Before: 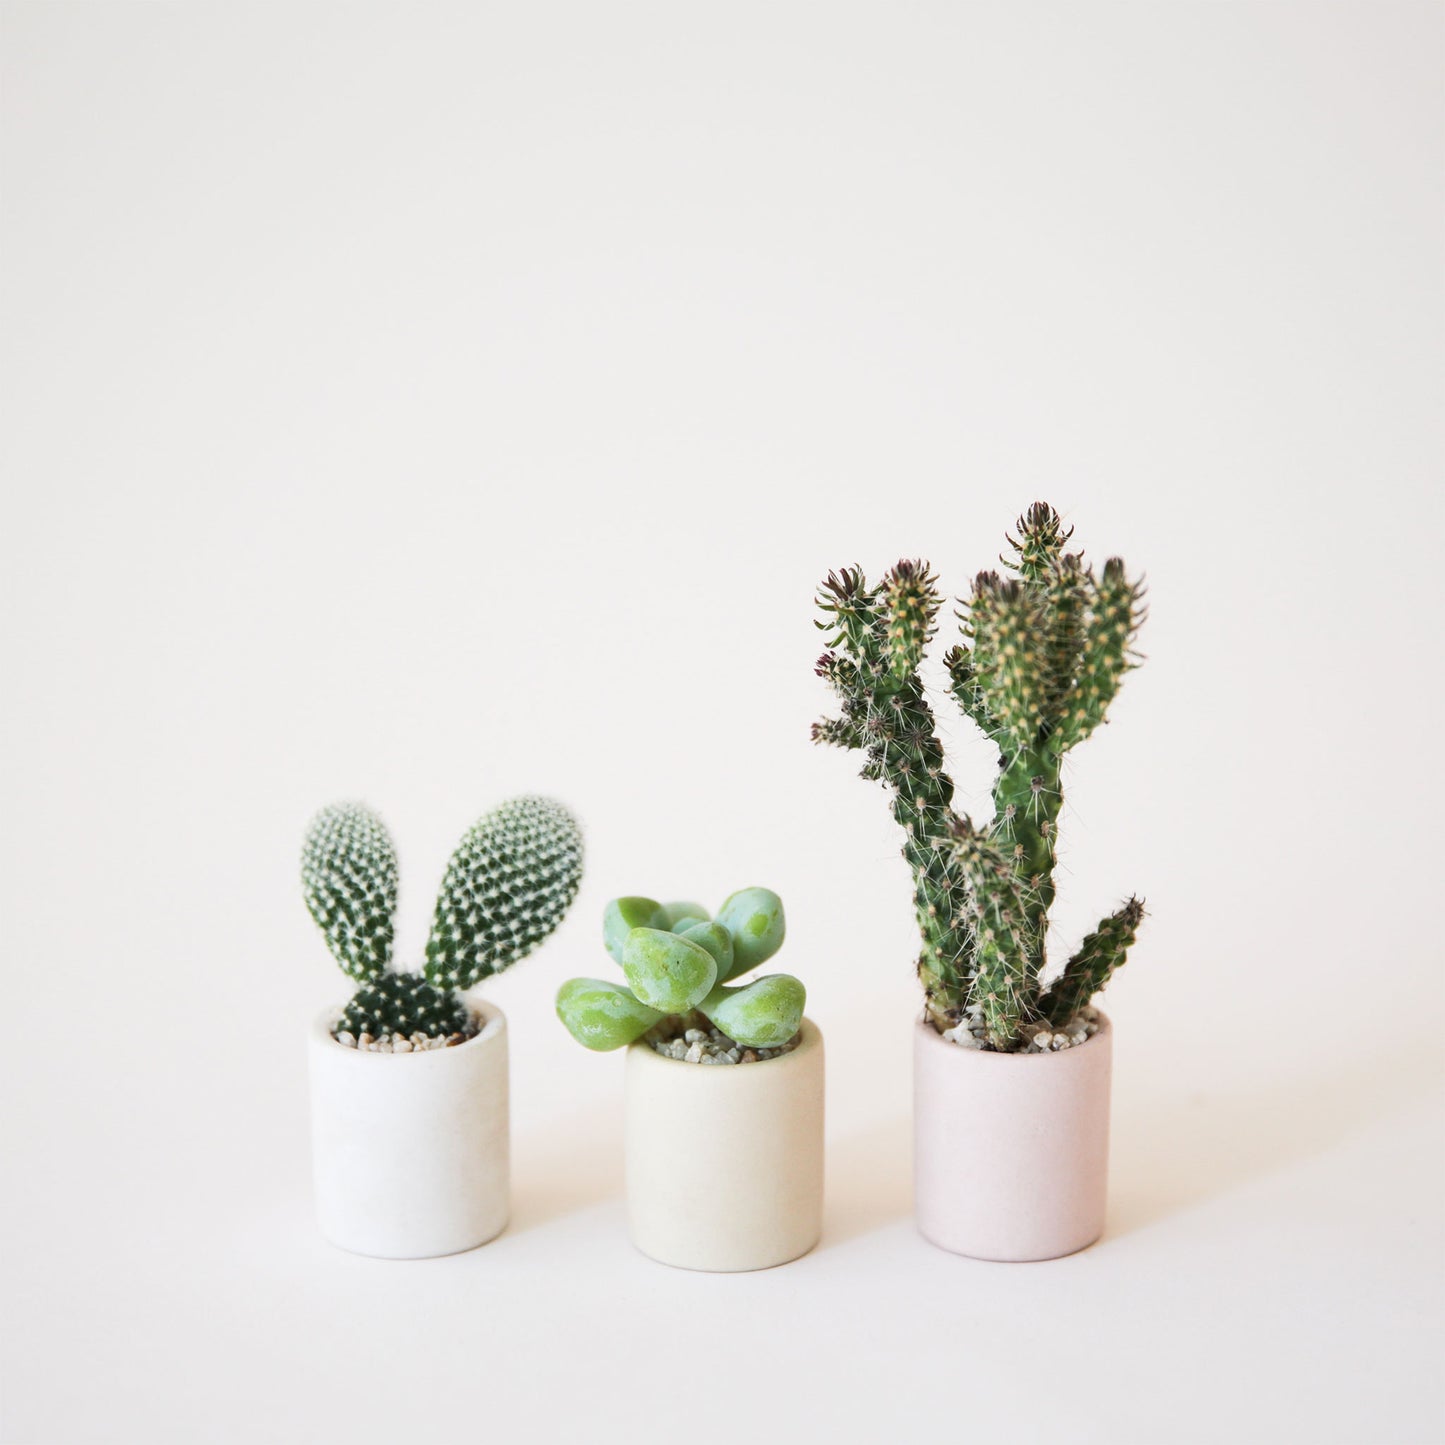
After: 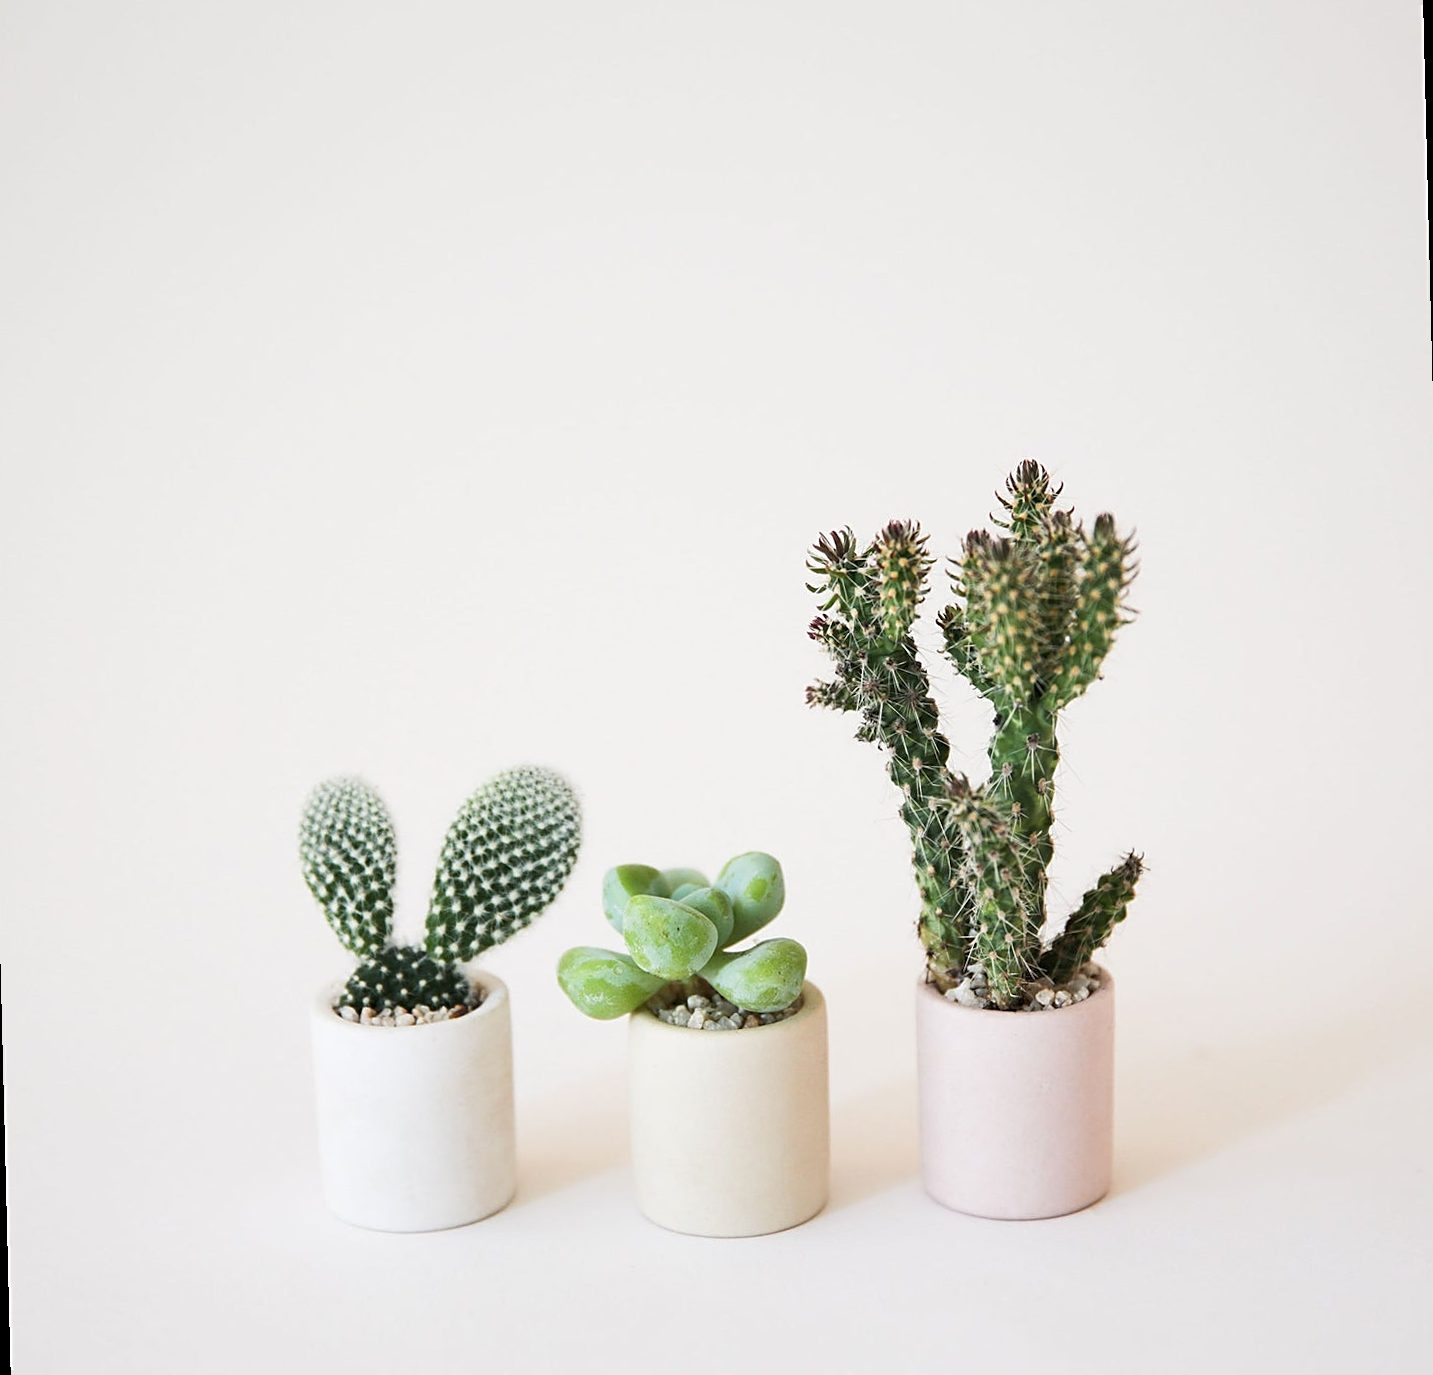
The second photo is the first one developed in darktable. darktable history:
rotate and perspective: rotation -1.42°, crop left 0.016, crop right 0.984, crop top 0.035, crop bottom 0.965
sharpen: on, module defaults
